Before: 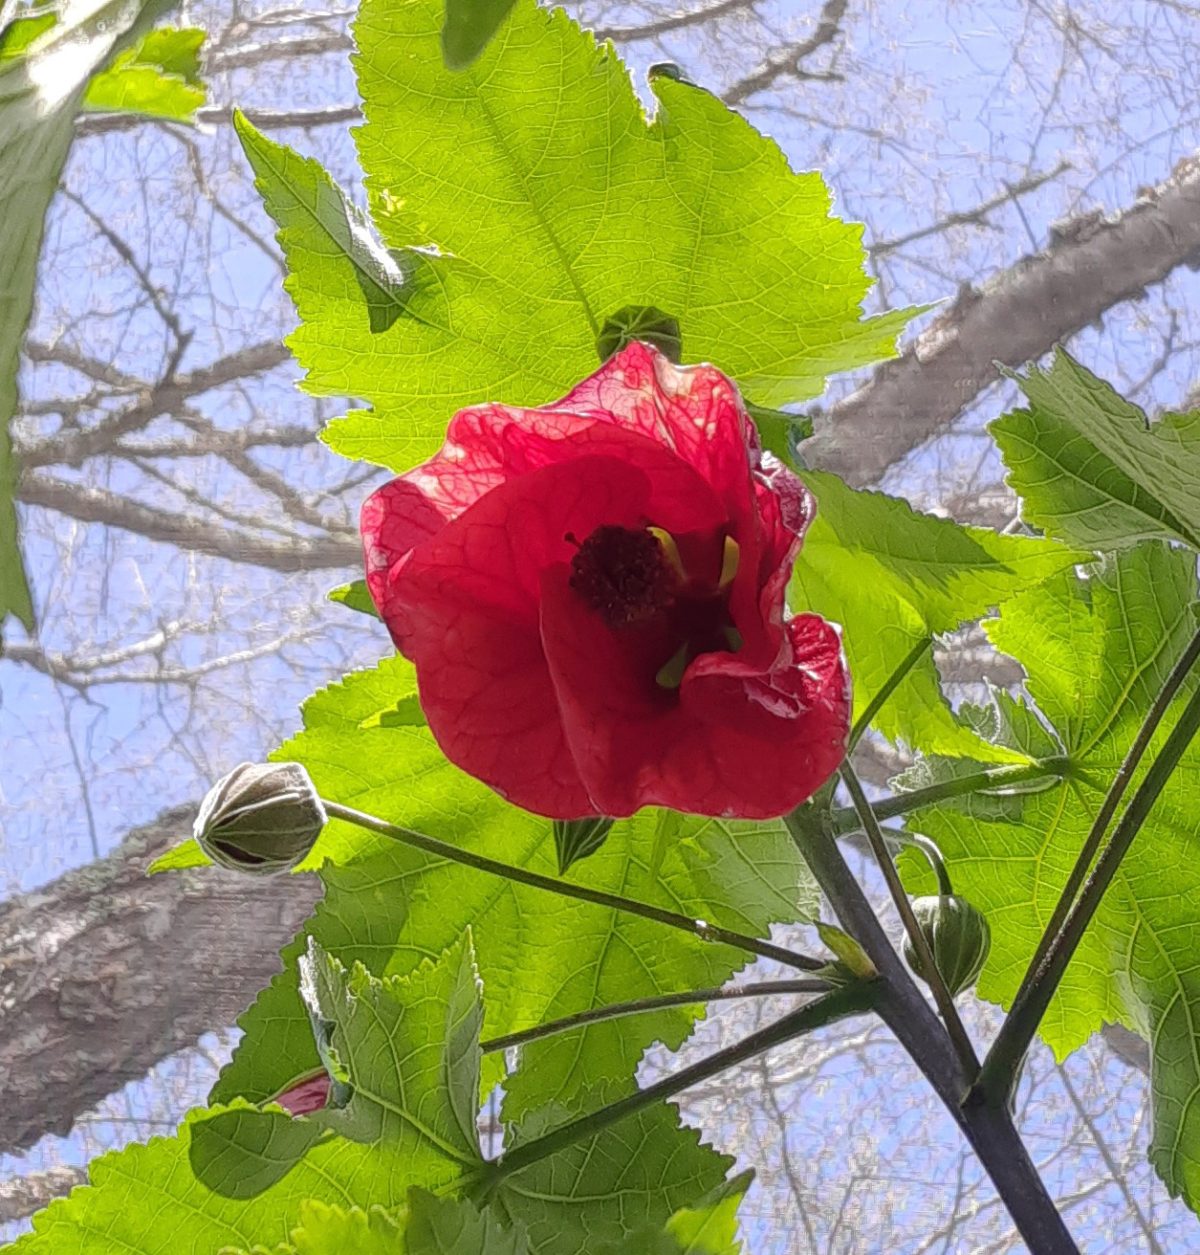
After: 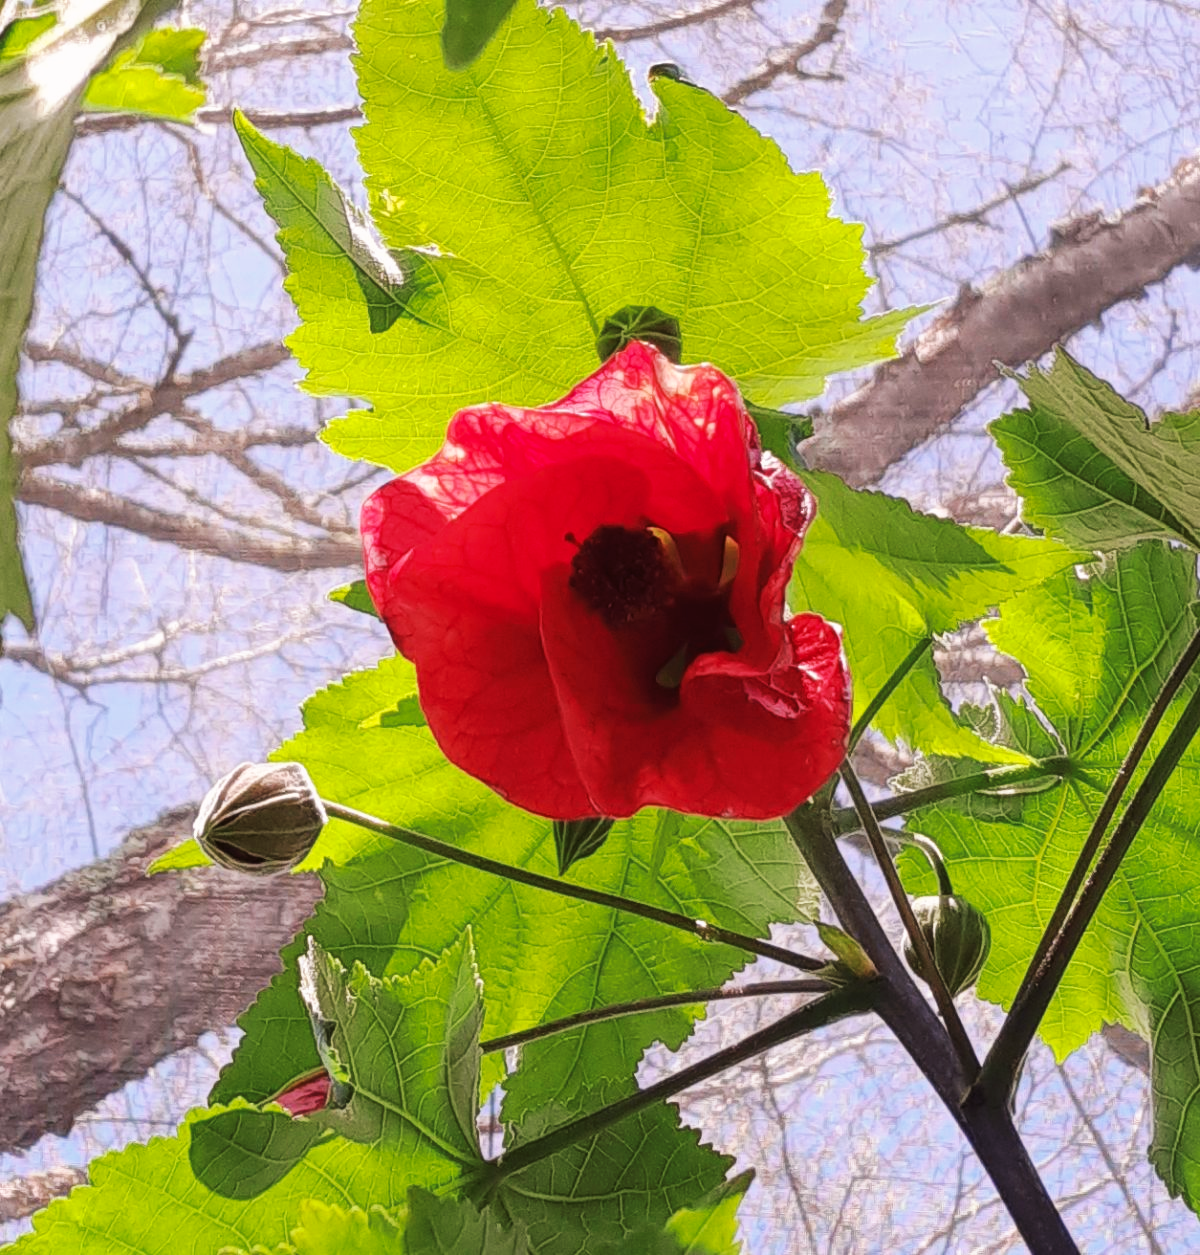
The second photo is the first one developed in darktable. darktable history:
tone curve: curves: ch0 [(0, 0) (0.003, 0.009) (0.011, 0.013) (0.025, 0.019) (0.044, 0.029) (0.069, 0.04) (0.1, 0.053) (0.136, 0.08) (0.177, 0.114) (0.224, 0.151) (0.277, 0.207) (0.335, 0.267) (0.399, 0.35) (0.468, 0.442) (0.543, 0.545) (0.623, 0.656) (0.709, 0.752) (0.801, 0.843) (0.898, 0.932) (1, 1)], preserve colors none
color look up table: target L [89.64, 91.02, 88.43, 88.61, 84.8, 73, 58.71, 57.59, 51.38, 40.83, 200.01, 83.45, 83.54, 74.97, 72.92, 66.51, 57, 59.99, 54.51, 45.47, 47.76, 31.35, 39.06, 28.32, 76.01, 78.85, 62.26, 63.58, 64.01, 55.85, 58.63, 55.44, 50.98, 43.61, 41.24, 48.9, 37.3, 42.44, 27.14, 15.29, 18.35, 12.68, 88.62, 79.67, 70.43, 60.03, 54.14, 47.1, 3.908], target a [-36.63, -10.16, -52.32, -20.43, -78.15, -60.63, -21.89, -37.51, -37.62, -12.46, 0, 8.085, 10.03, 29.54, 22.89, 18.06, 59.01, 16.51, 64.23, 43.59, 56.29, 11.67, 47.3, 38.92, 36.18, 19.18, 64.55, 8.226, 56.06, 68.2, 75.84, 55.97, 30.23, 4.32, 27.61, 59.51, 7.402, 53.88, 38.29, 11.87, 33.53, 22.15, -48.42, -41.95, -25.77, -11.55, -16.69, -22.75, -0.989], target b [57.33, 67.27, 23.45, 9.518, 68.28, 57.01, 41.73, 23.4, 36.58, 31.01, 0, 46.3, 12.29, 20.49, 59.79, 32.29, 26.1, 48.08, 54.88, 47.6, 51.07, 14.94, 32.62, 39.41, -10.65, -16.97, -26.5, -39.93, -24.72, -0.662, -40.3, 4.858, 4.922, -44.31, -73.35, -2.578, -16.97, -39.28, -49.54, -30.89, -12.08, 2.968, -9.265, -25.14, -38.69, -4.021, -22.21, -4.826, -1.148], num patches 49
